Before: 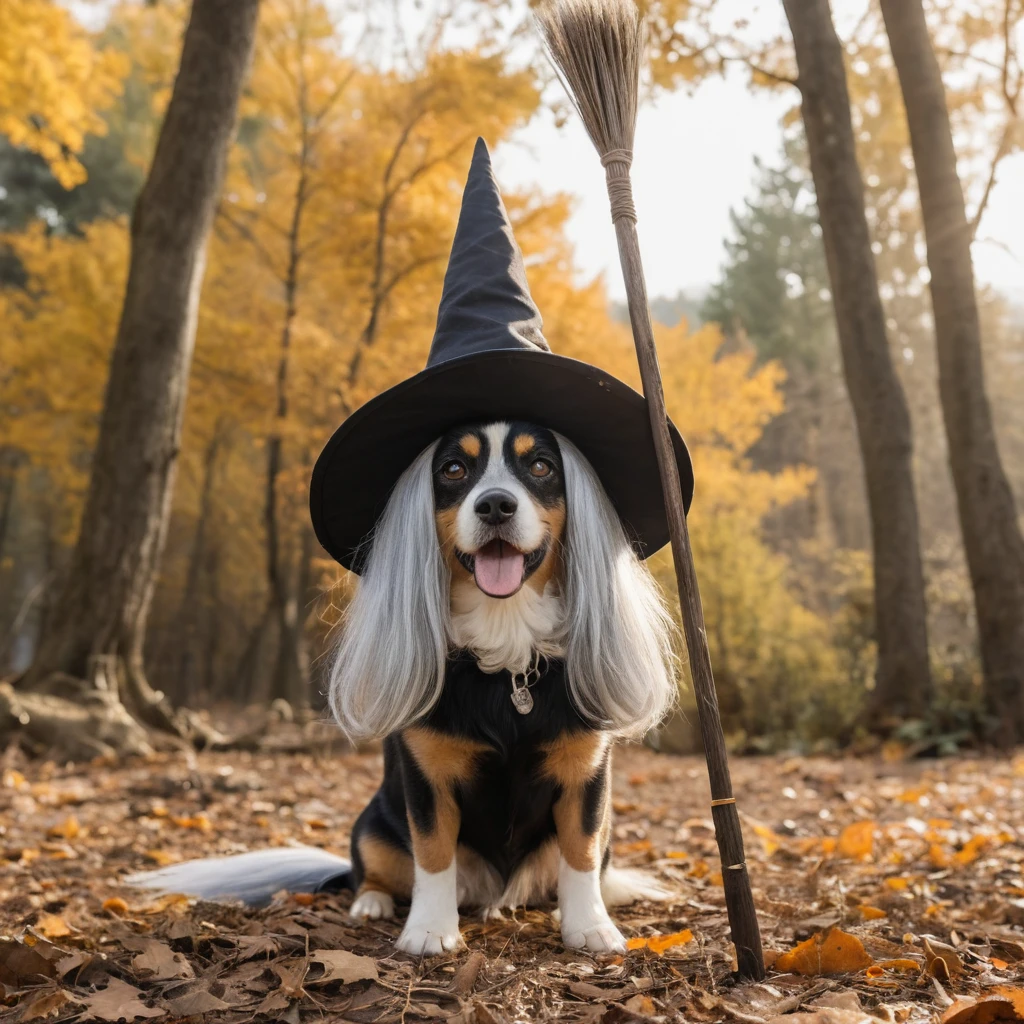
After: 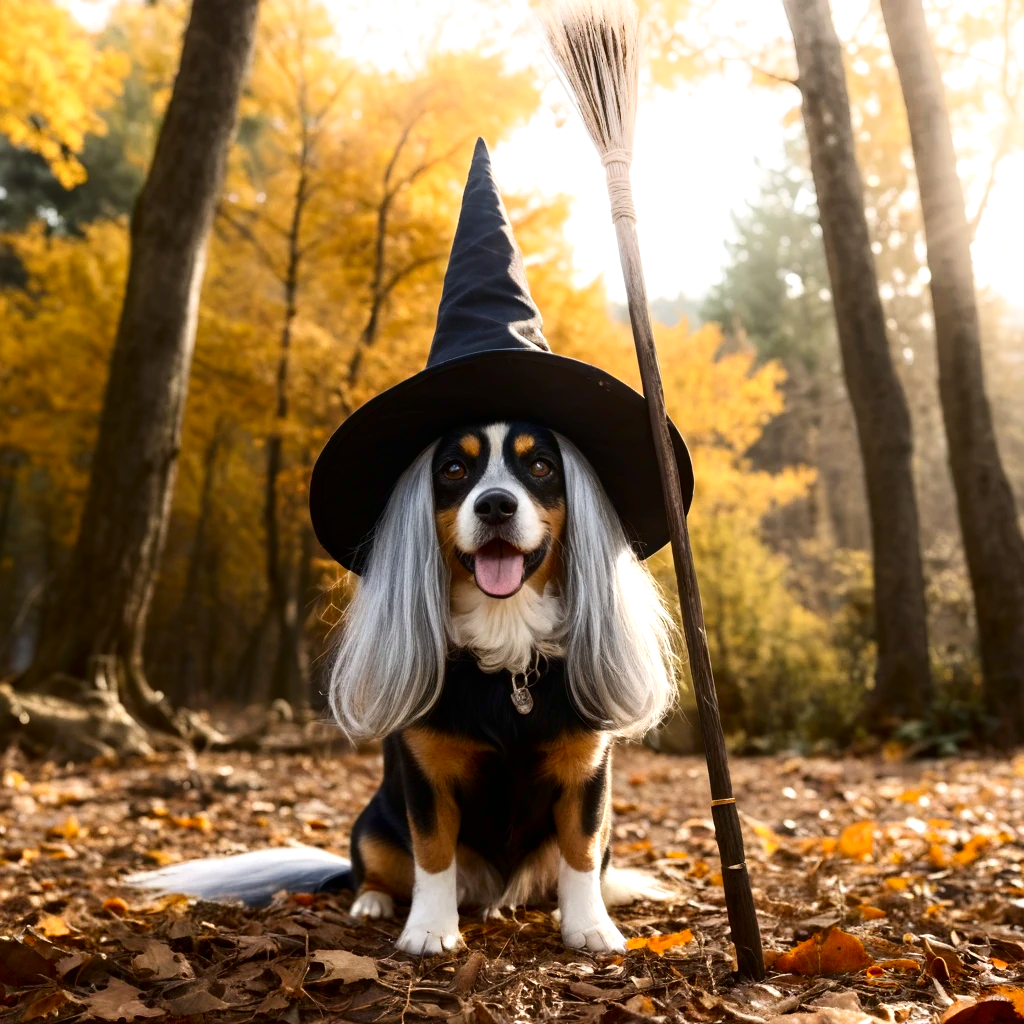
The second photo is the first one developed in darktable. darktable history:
contrast brightness saturation: contrast 0.13, brightness -0.24, saturation 0.14
shadows and highlights: shadows -54.3, highlights 86.09, soften with gaussian
exposure: exposure 0.493 EV, compensate highlight preservation false
